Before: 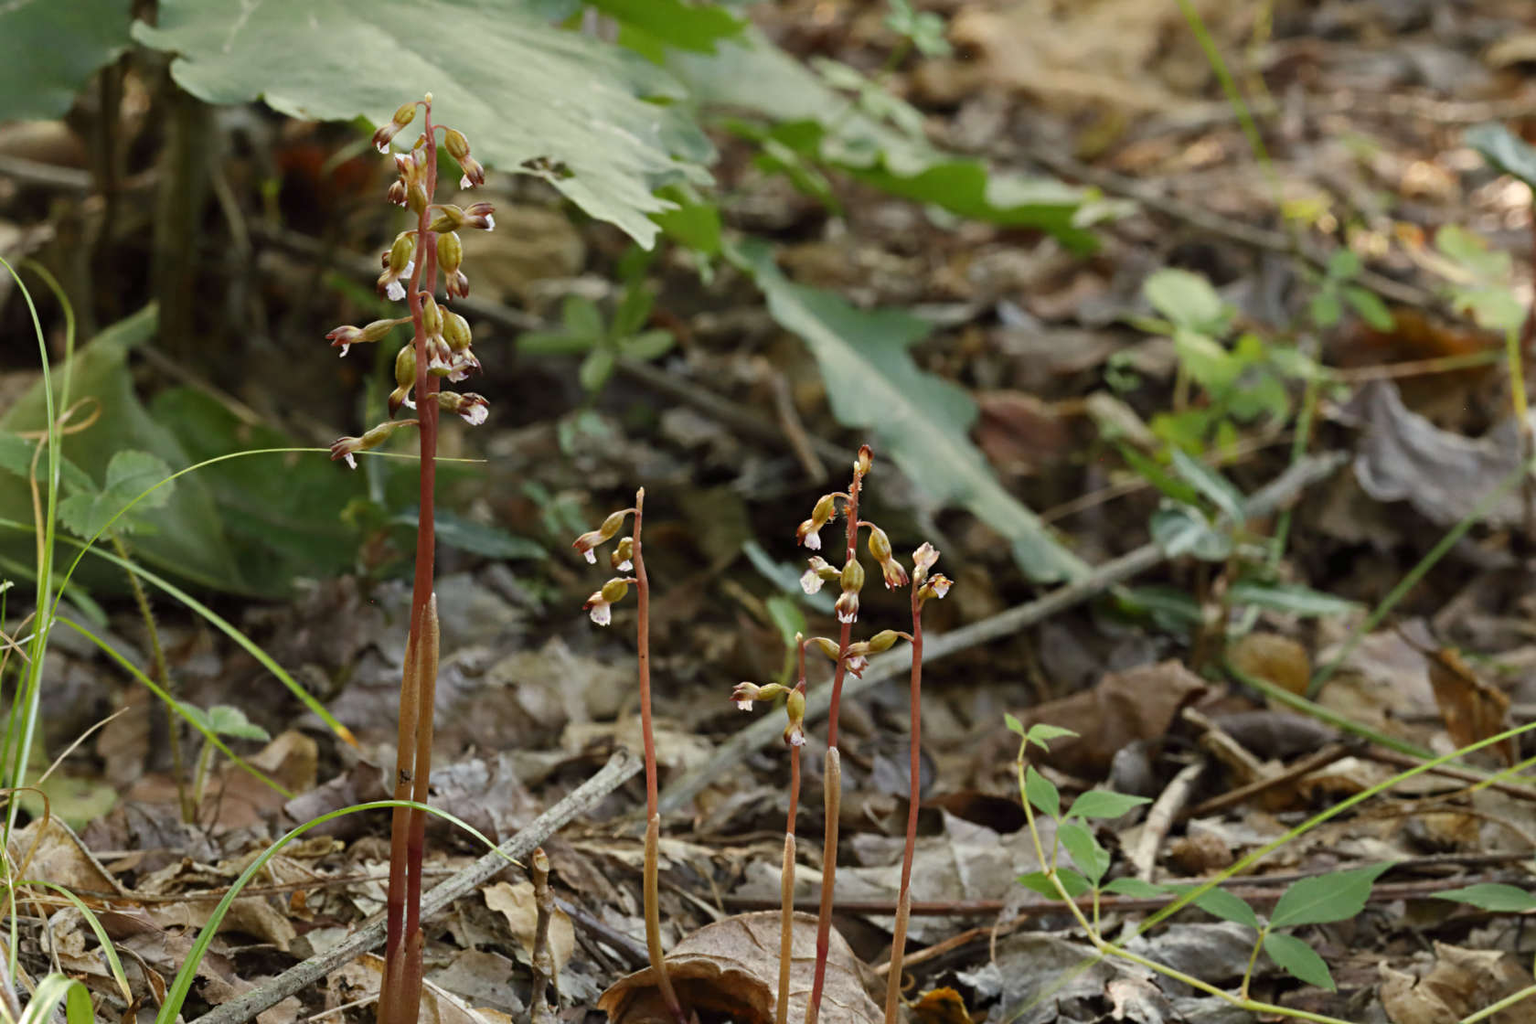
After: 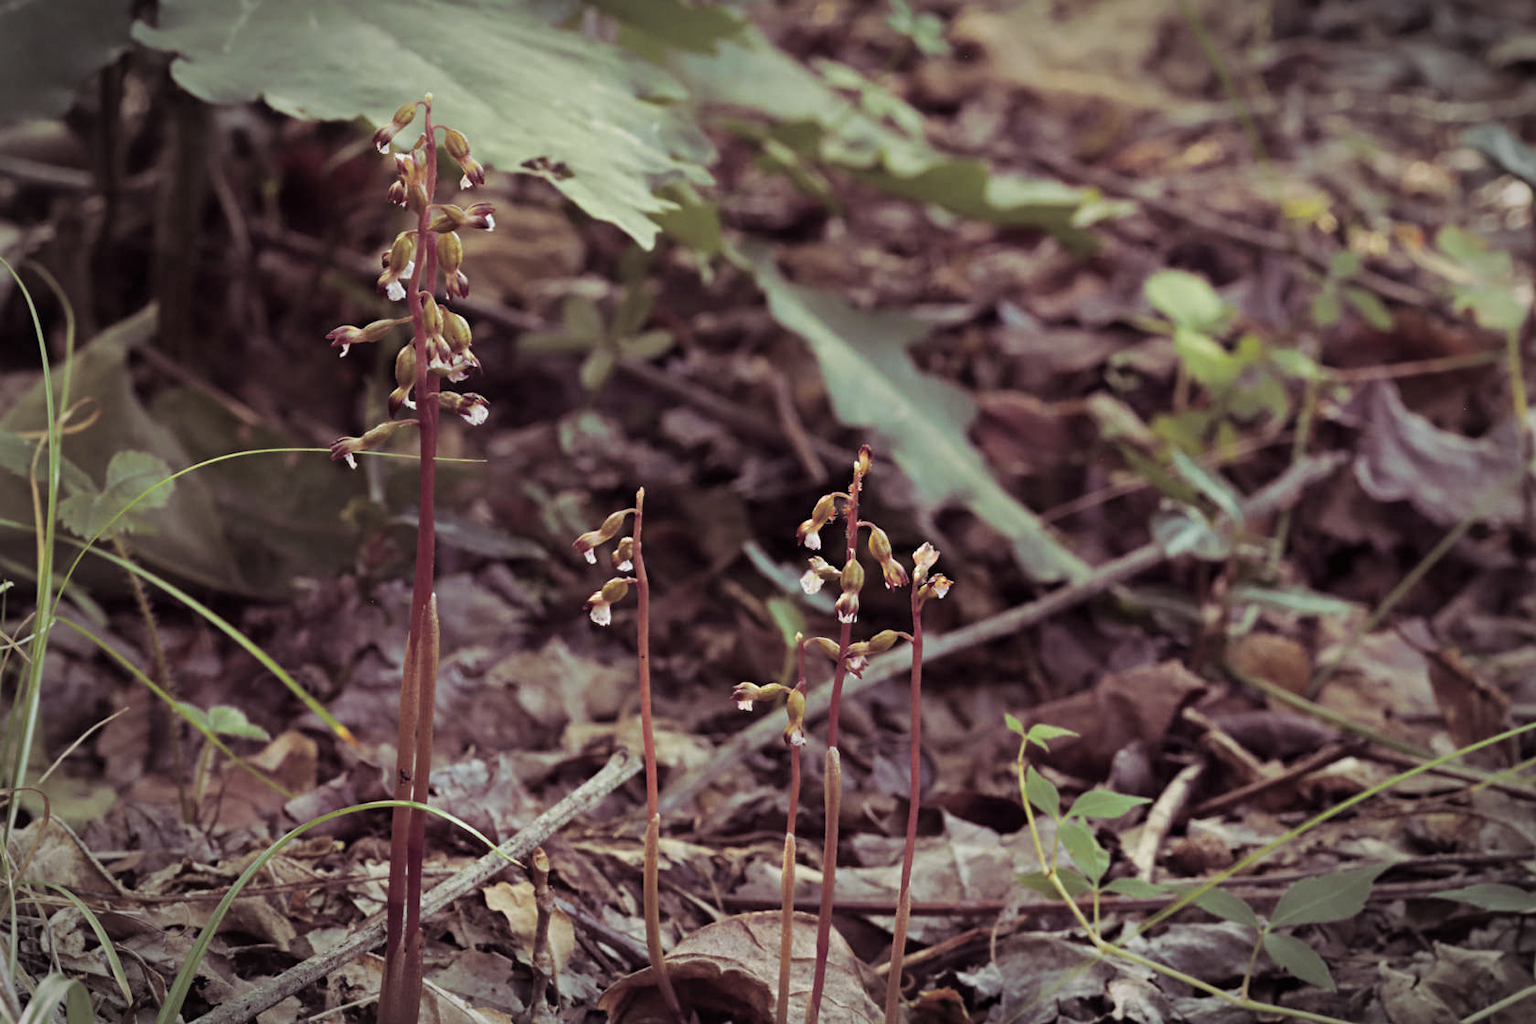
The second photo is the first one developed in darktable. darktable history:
vignetting: automatic ratio true
split-toning: shadows › hue 316.8°, shadows › saturation 0.47, highlights › hue 201.6°, highlights › saturation 0, balance -41.97, compress 28.01%
